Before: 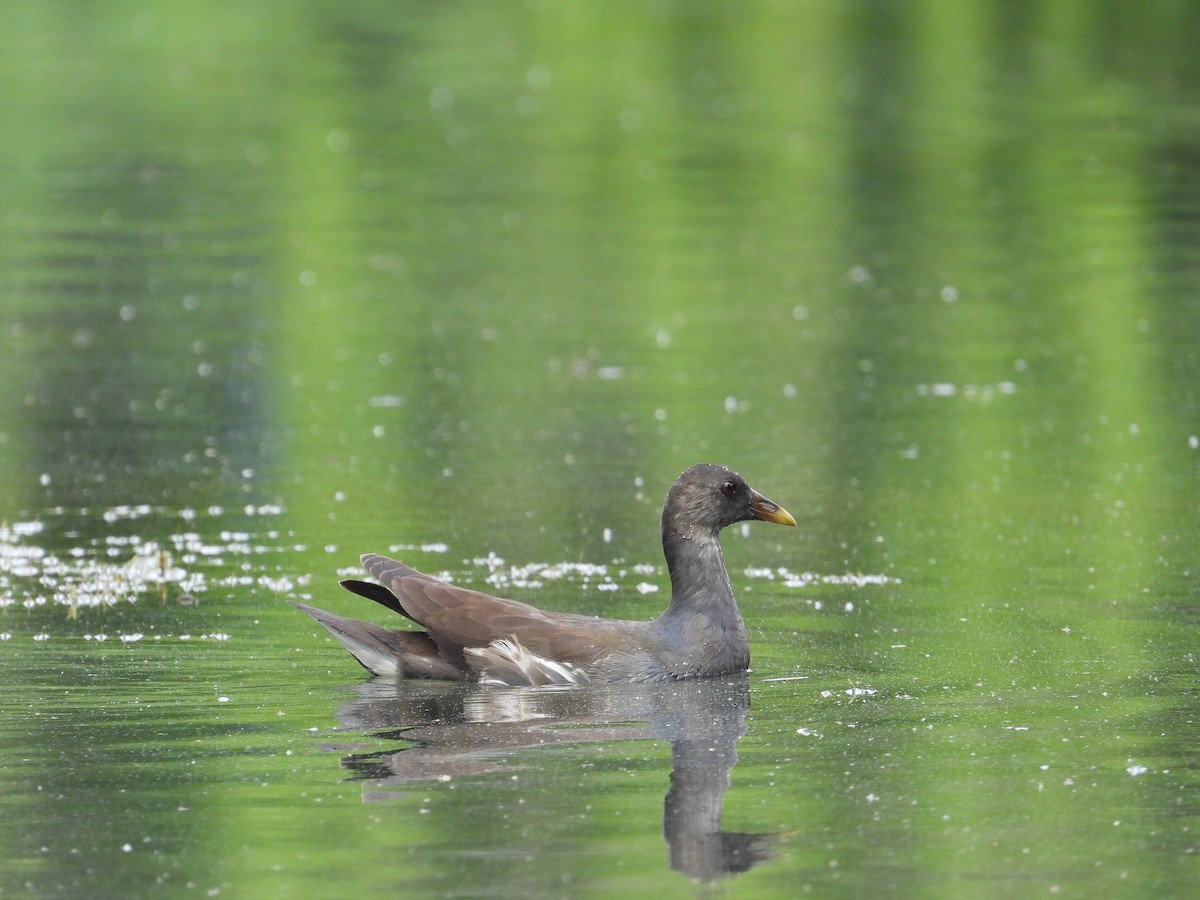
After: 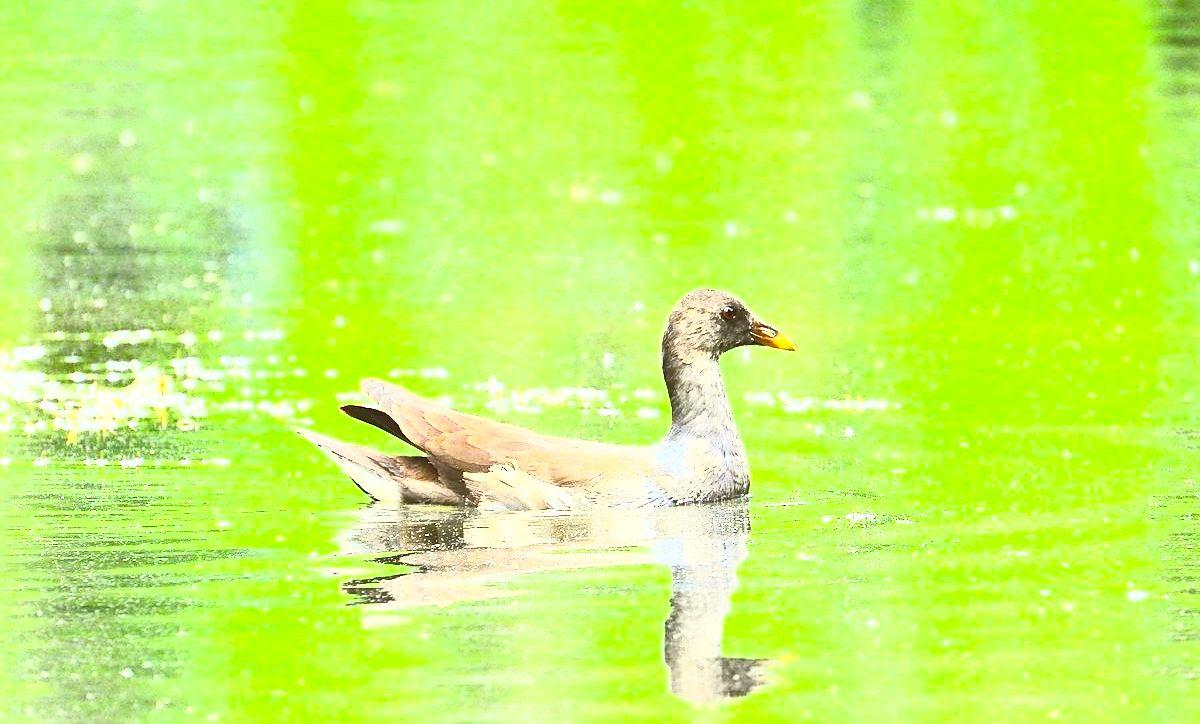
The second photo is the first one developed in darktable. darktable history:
exposure: black level correction 0, exposure 0.697 EV, compensate highlight preservation false
crop and rotate: top 19.512%
contrast brightness saturation: contrast 0.984, brightness 0.995, saturation 0.988
color correction: highlights a* -1.75, highlights b* 10.61, shadows a* 0.452, shadows b* 18.82
sharpen: on, module defaults
local contrast: highlights 105%, shadows 101%, detail 120%, midtone range 0.2
